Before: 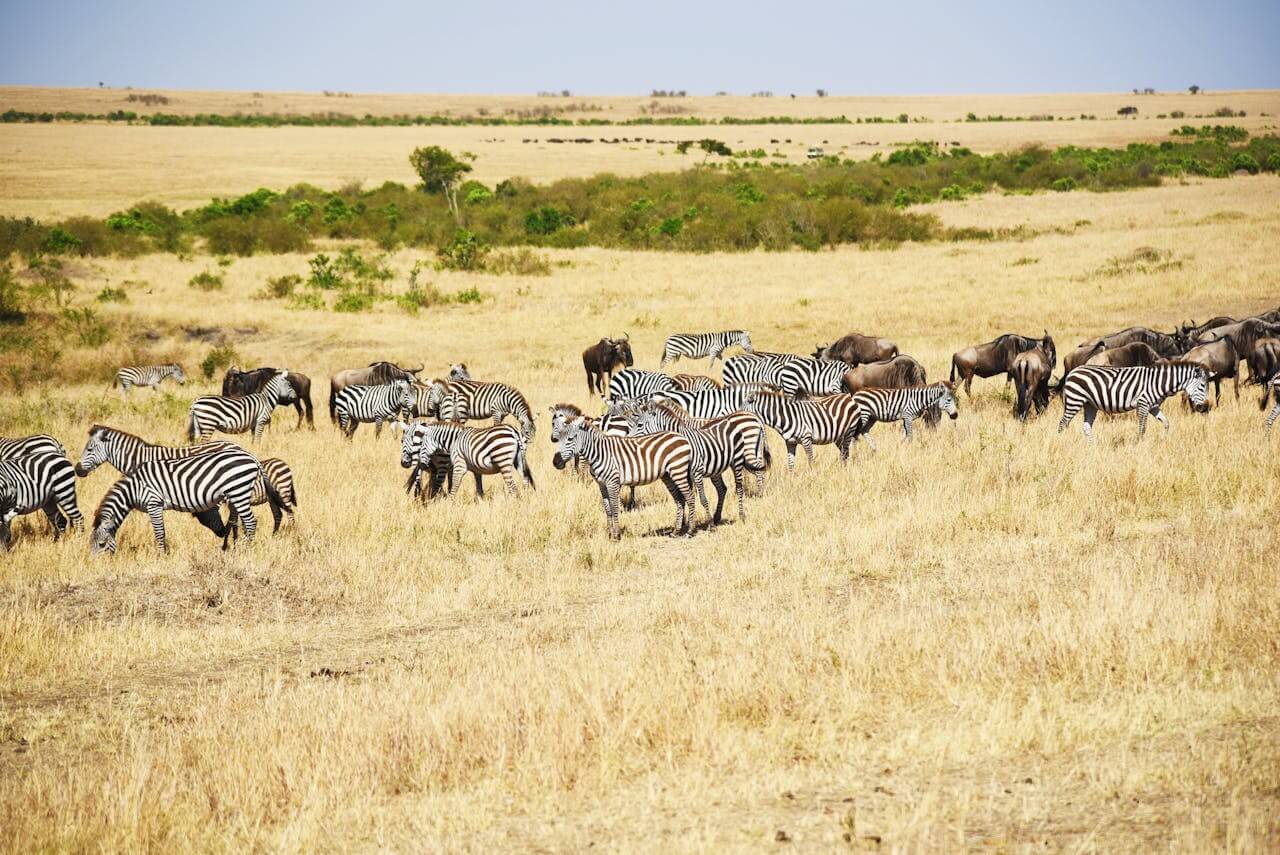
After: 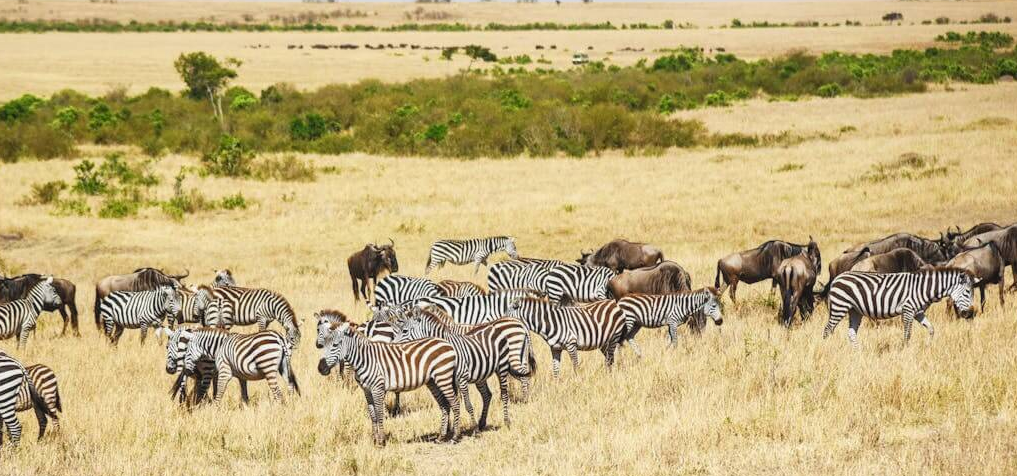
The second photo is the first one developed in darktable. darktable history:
crop: left 18.38%, top 11.092%, right 2.134%, bottom 33.217%
local contrast: detail 110%
